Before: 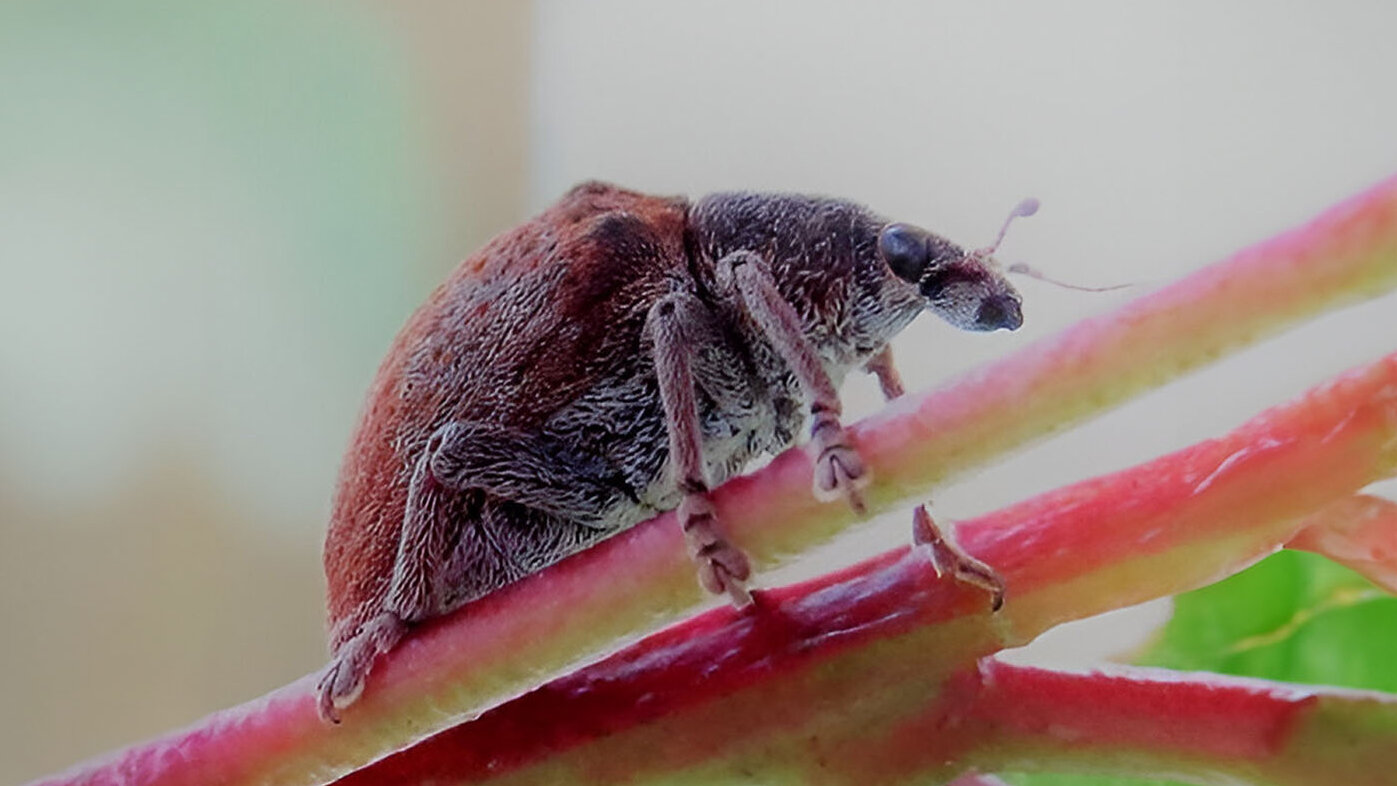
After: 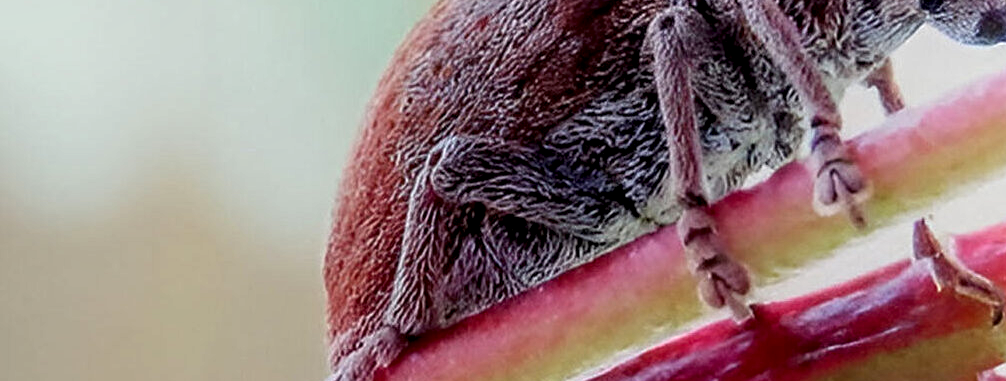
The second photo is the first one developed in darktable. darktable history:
exposure: exposure 0.375 EV, compensate highlight preservation false
crop: top 36.498%, right 27.964%, bottom 14.995%
base curve: exposure shift 0, preserve colors none
local contrast: detail 142%
